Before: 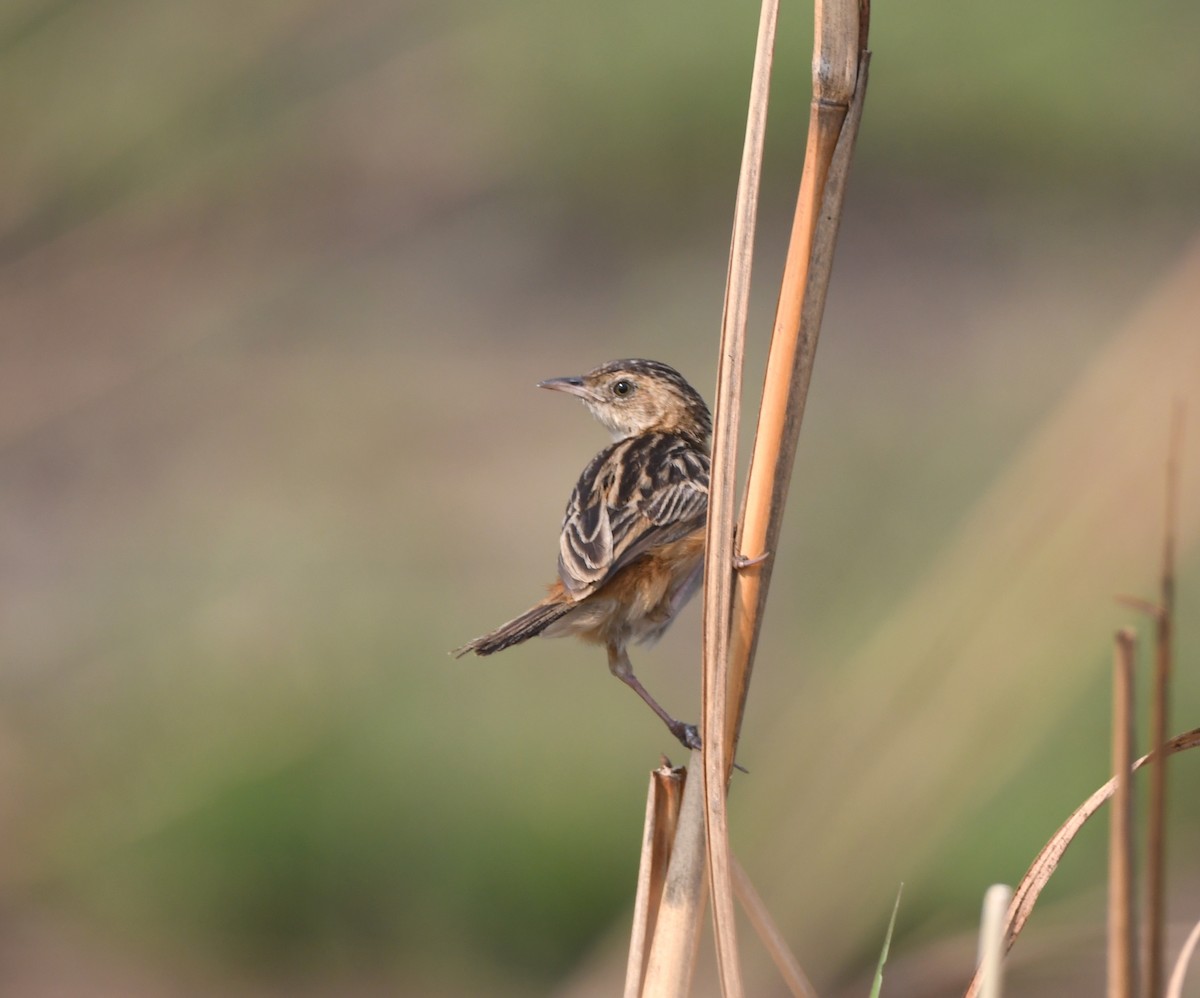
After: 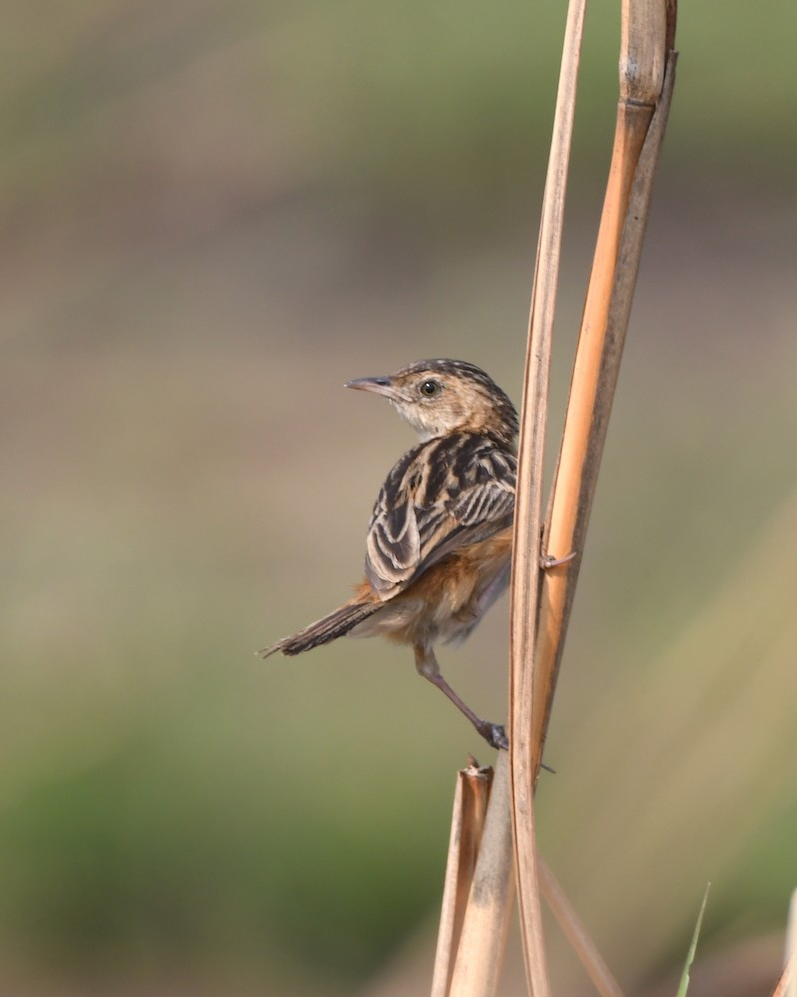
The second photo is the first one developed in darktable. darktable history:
crop and rotate: left 16.124%, right 17.39%
